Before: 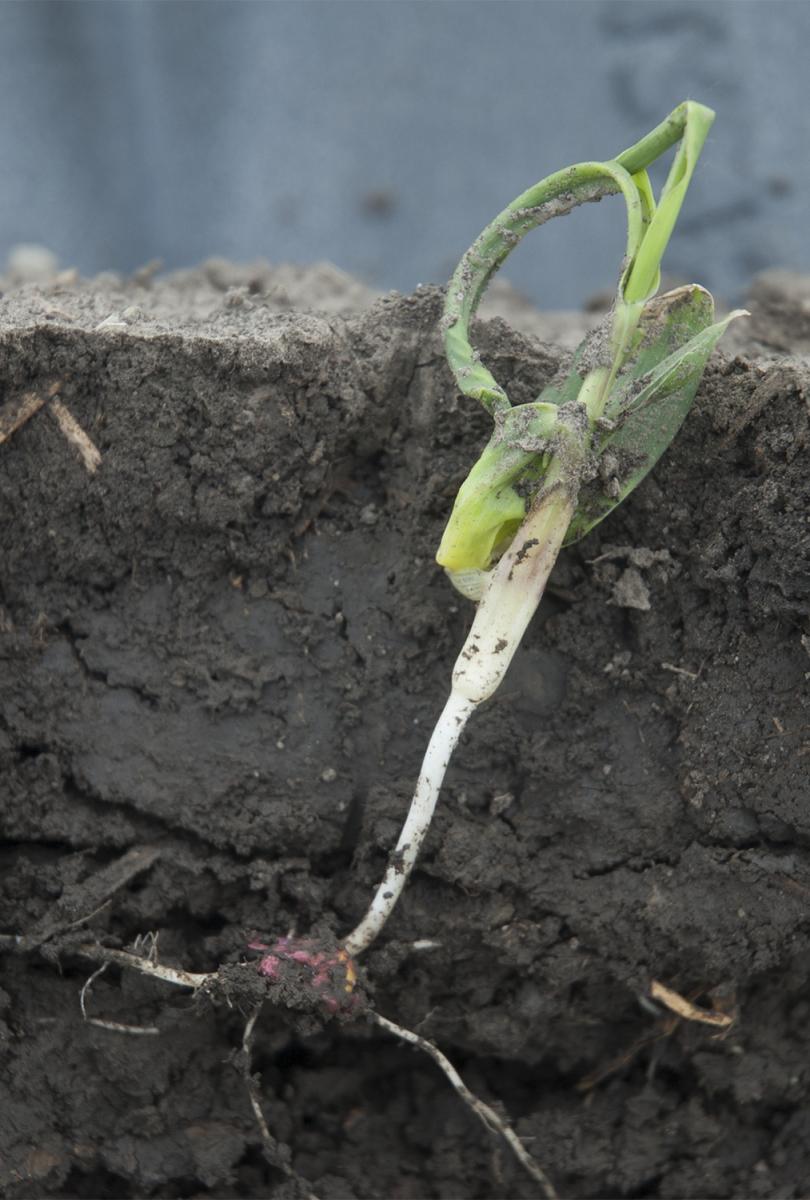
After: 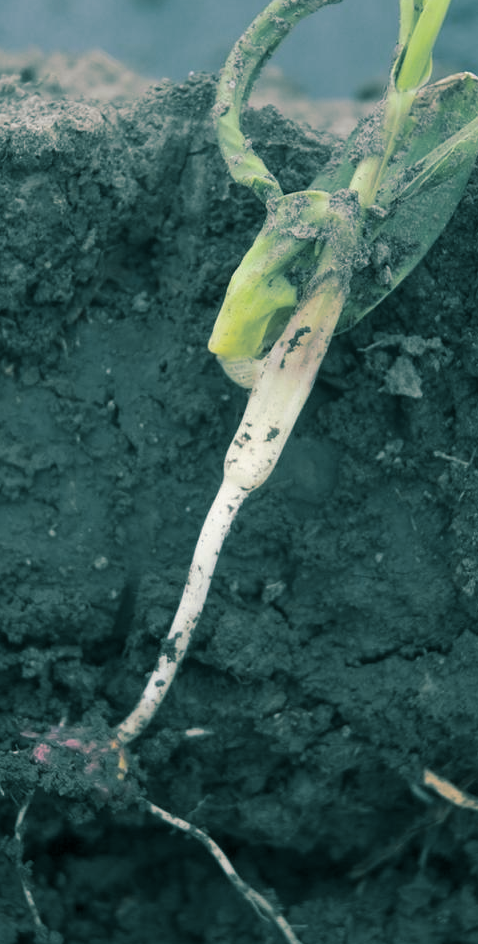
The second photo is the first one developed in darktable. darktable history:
split-toning: shadows › hue 186.43°, highlights › hue 49.29°, compress 30.29%
crop and rotate: left 28.256%, top 17.734%, right 12.656%, bottom 3.573%
